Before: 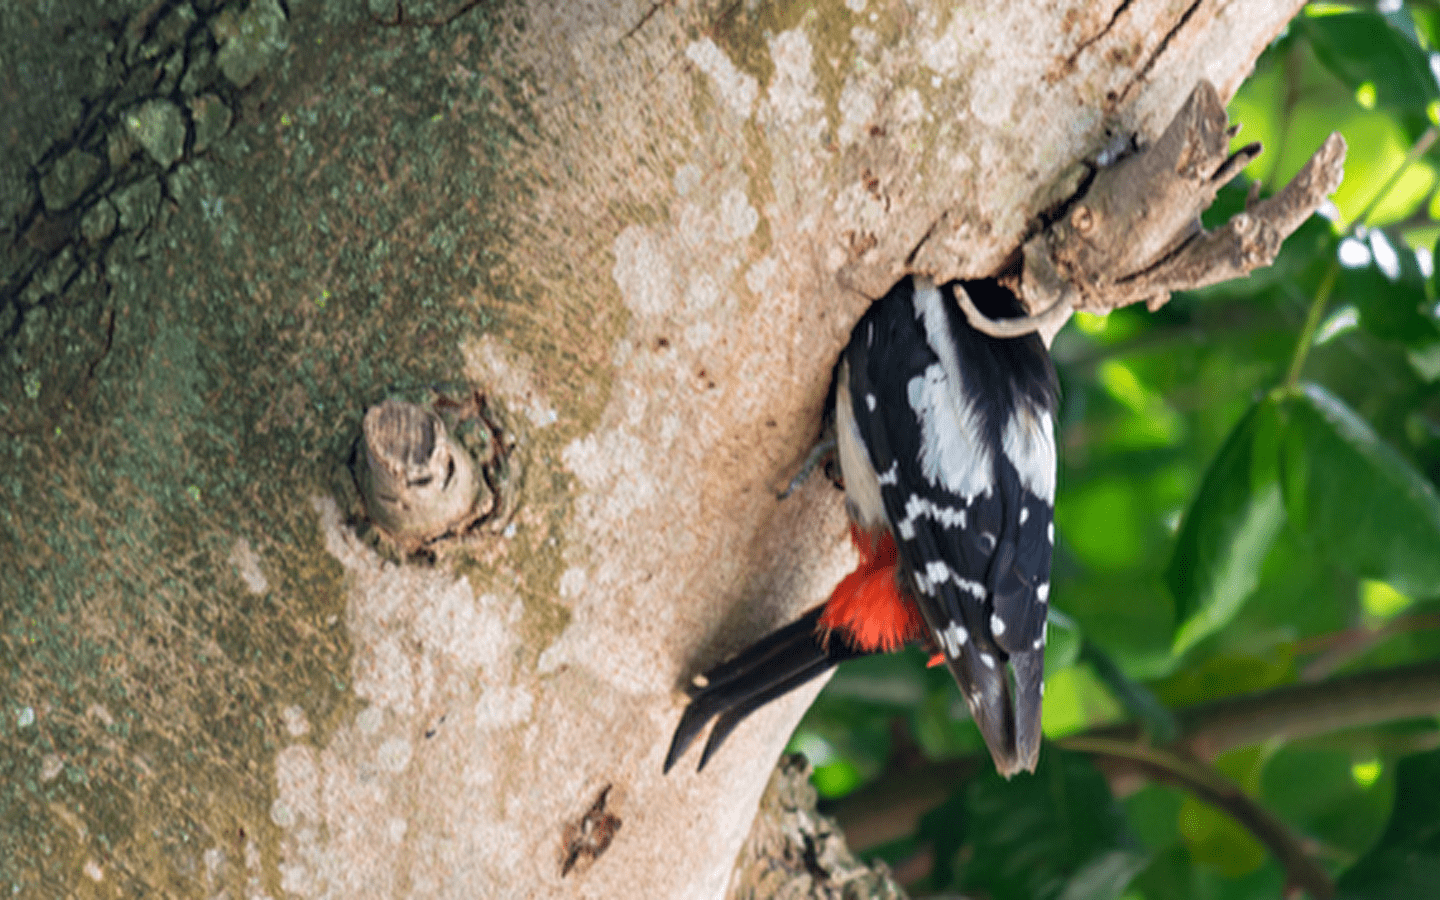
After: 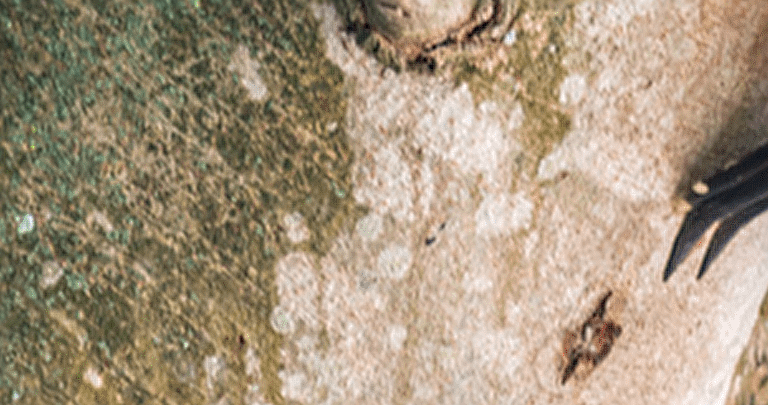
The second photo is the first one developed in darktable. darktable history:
sharpen: on, module defaults
crop and rotate: top 54.778%, right 46.61%, bottom 0.159%
local contrast: highlights 0%, shadows 0%, detail 133%
